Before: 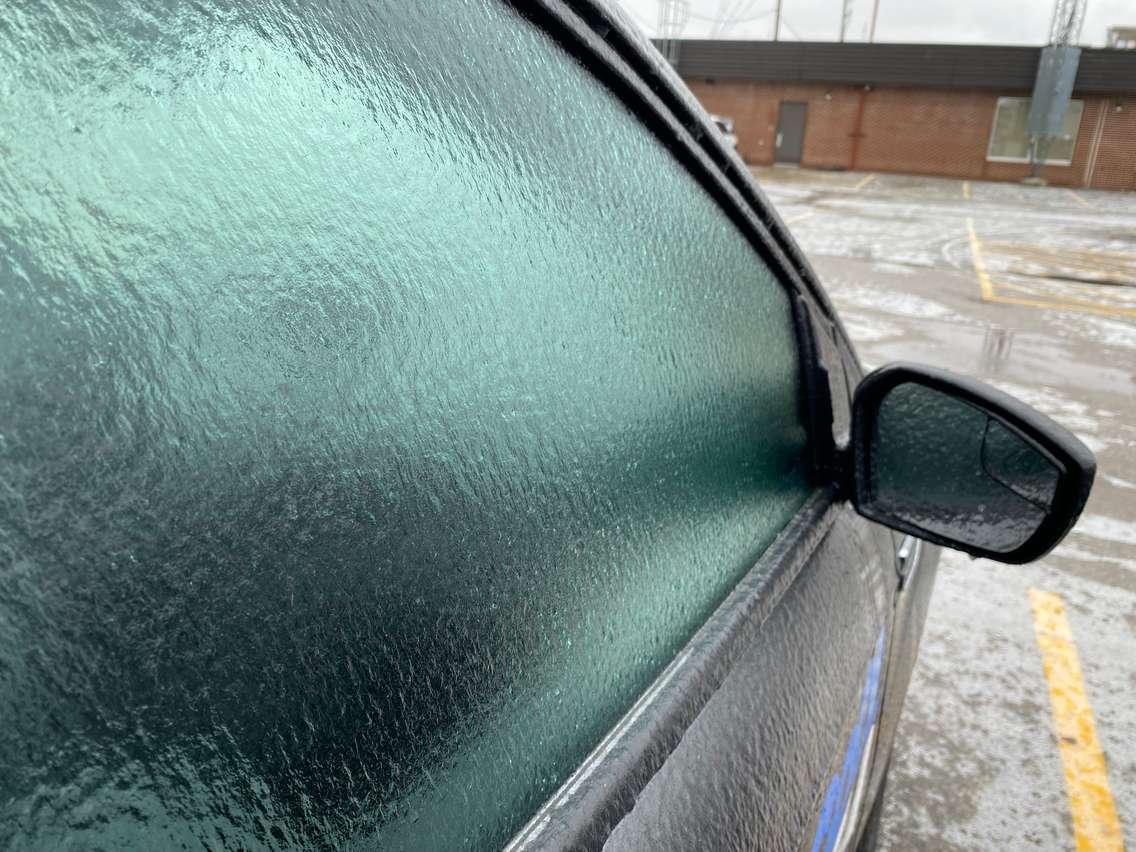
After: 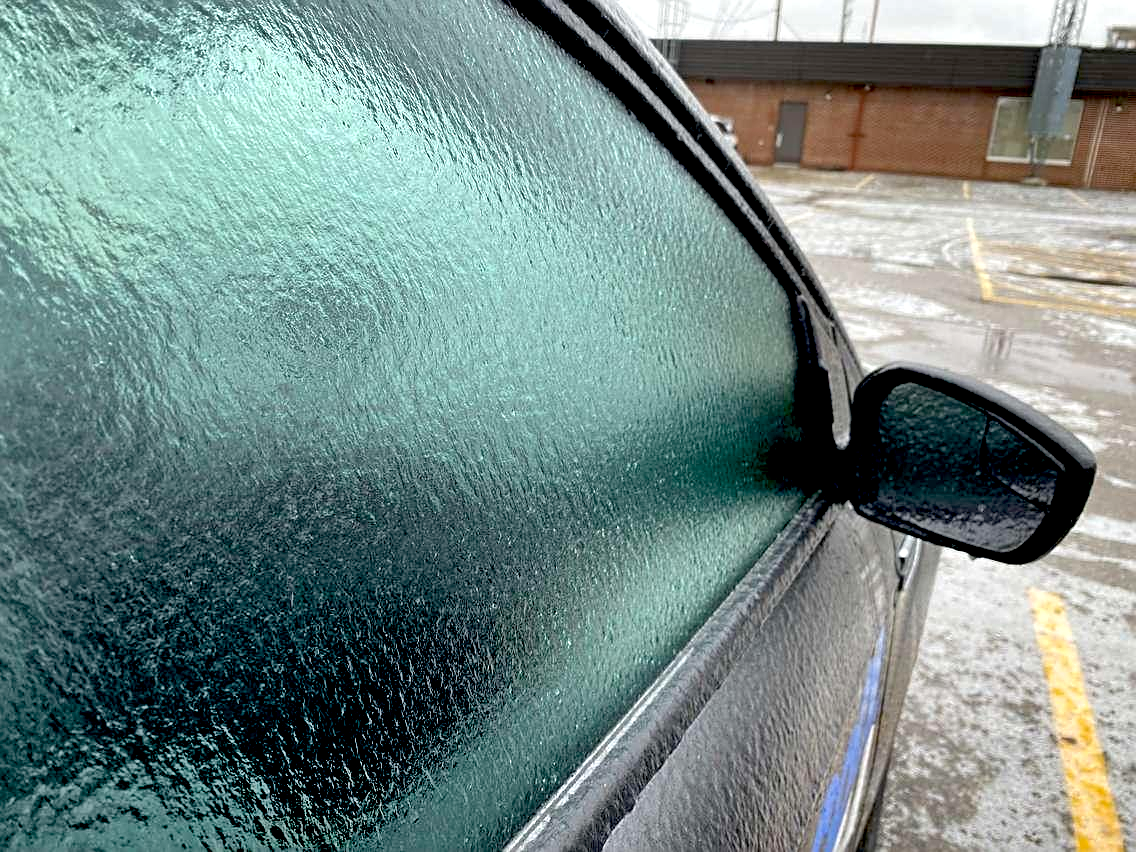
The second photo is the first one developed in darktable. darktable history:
exposure: black level correction 0.023, exposure 0.185 EV, compensate highlight preservation false
sharpen: on, module defaults
shadows and highlights: soften with gaussian
